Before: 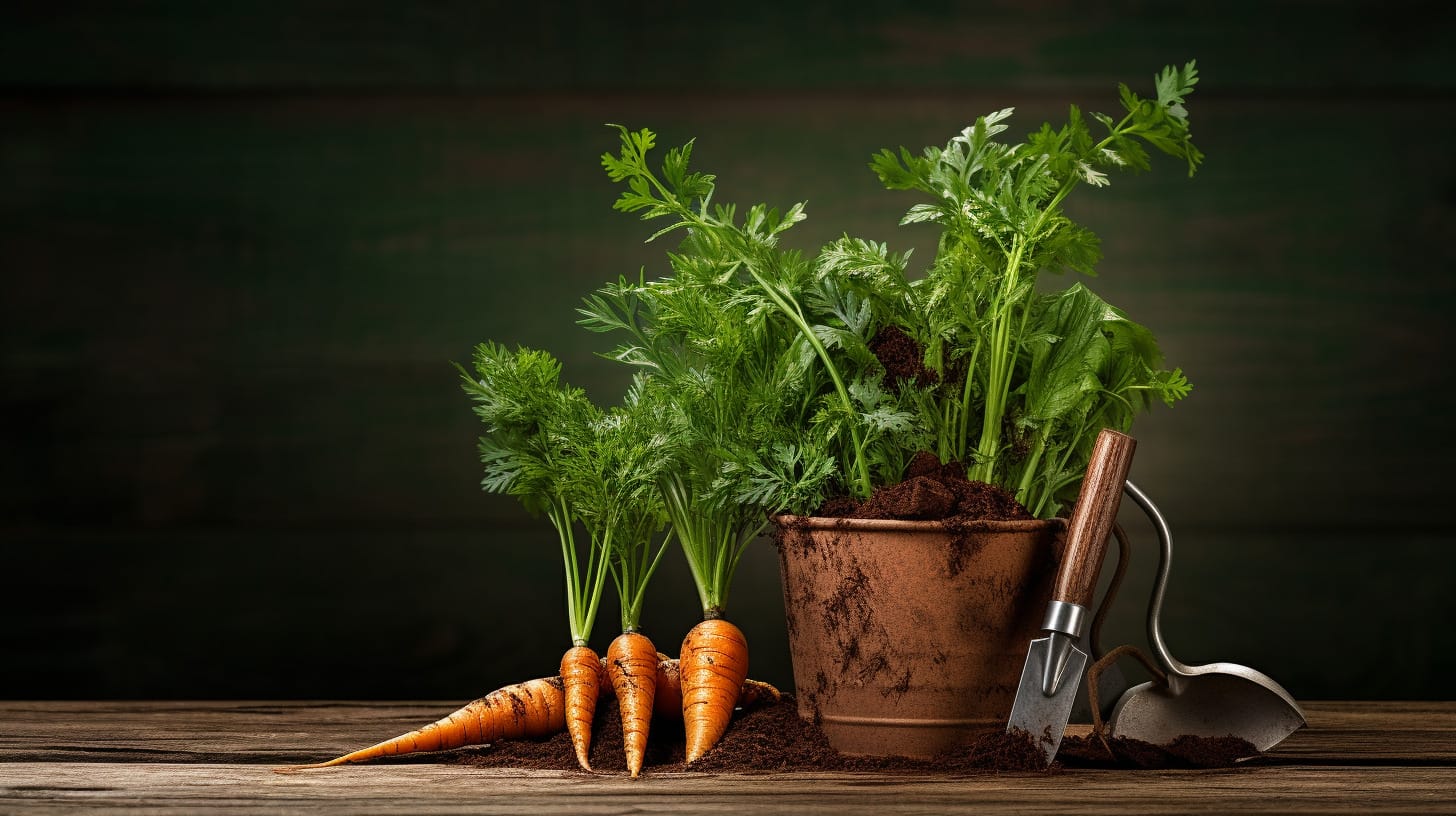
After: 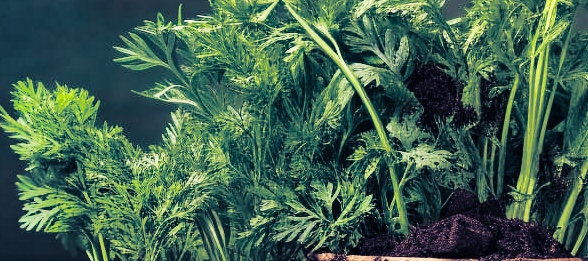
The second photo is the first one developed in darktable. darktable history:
base curve: curves: ch0 [(0, 0) (0.028, 0.03) (0.121, 0.232) (0.46, 0.748) (0.859, 0.968) (1, 1)], preserve colors none
crop: left 31.751%, top 32.172%, right 27.8%, bottom 35.83%
shadows and highlights: shadows 75, highlights -60.85, soften with gaussian
split-toning: shadows › hue 226.8°, shadows › saturation 0.84
